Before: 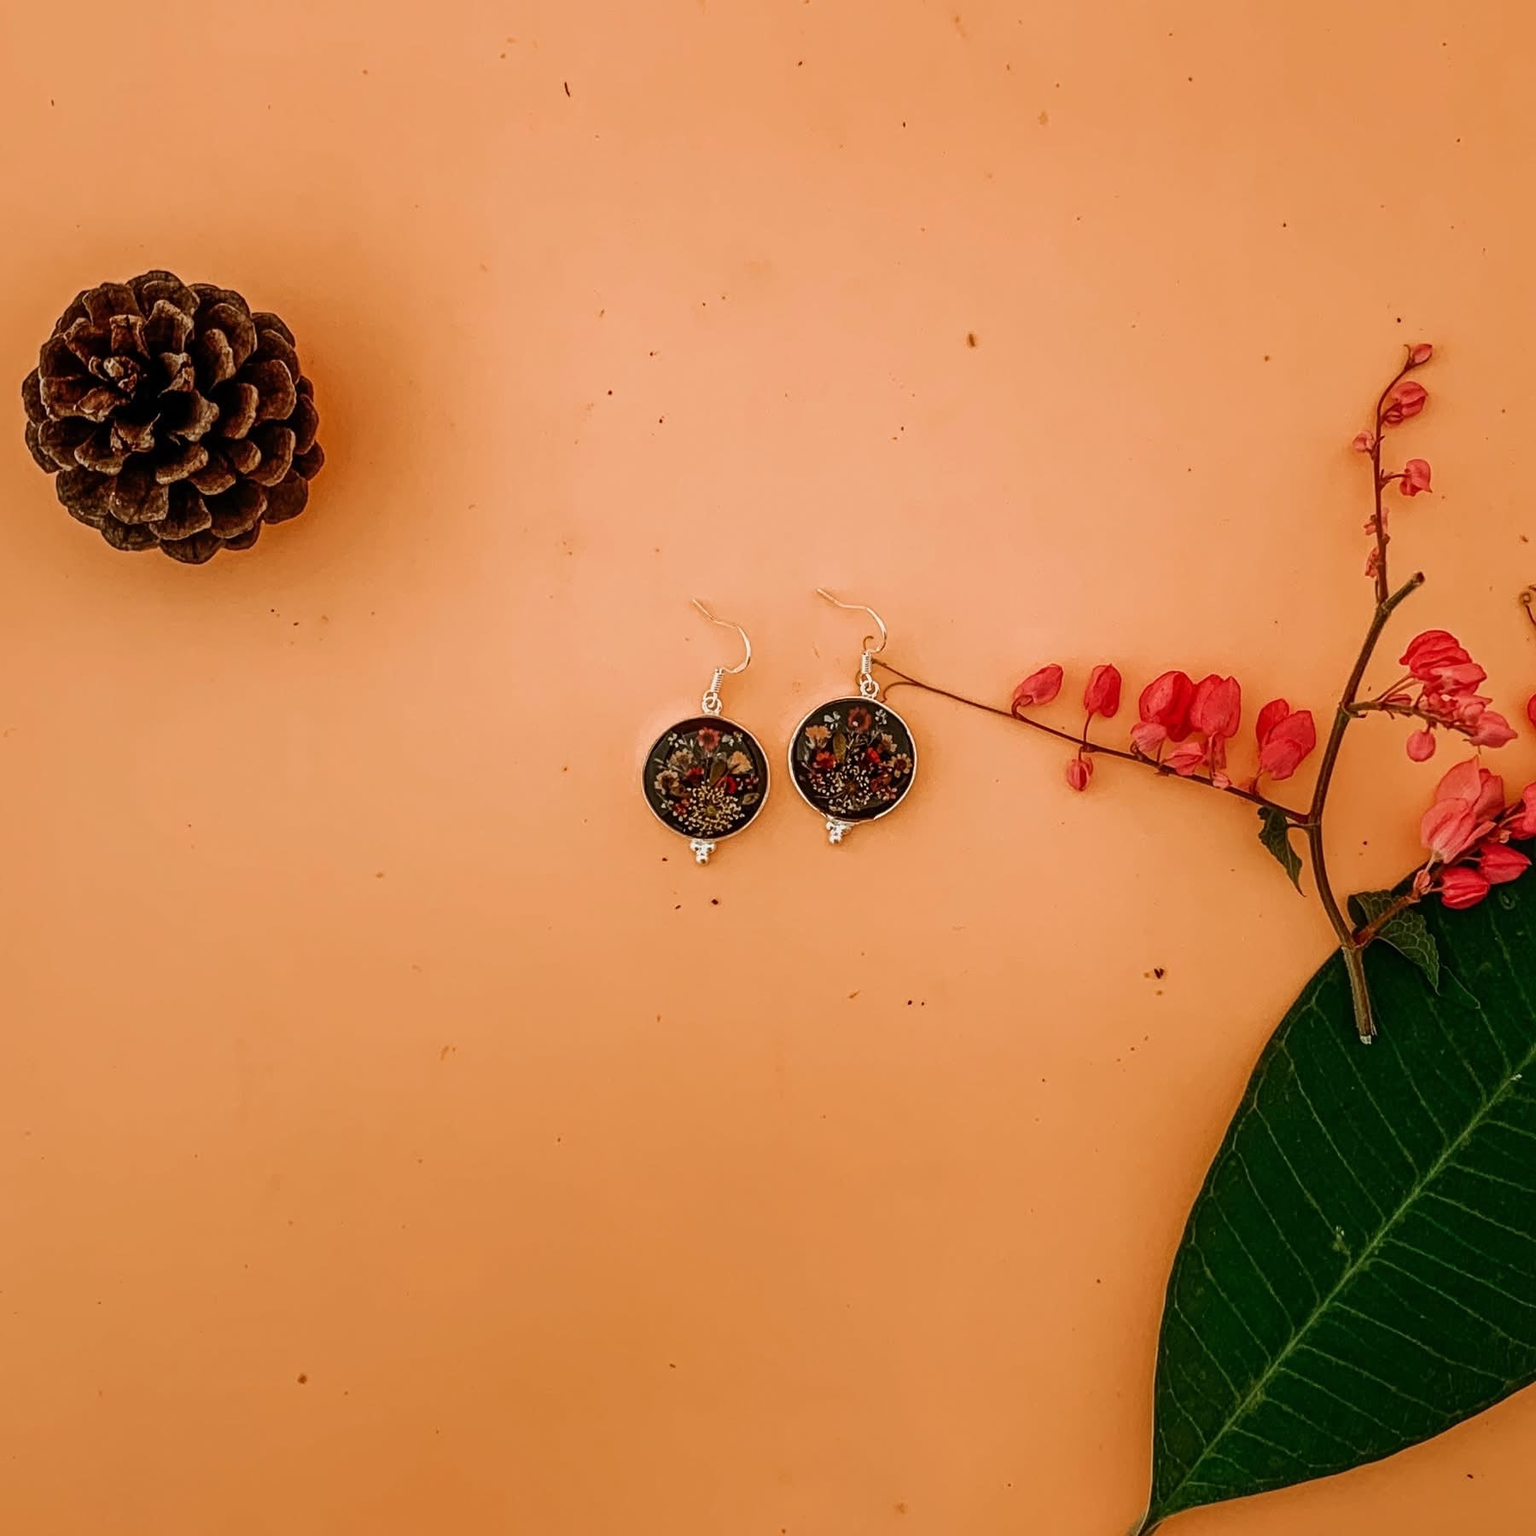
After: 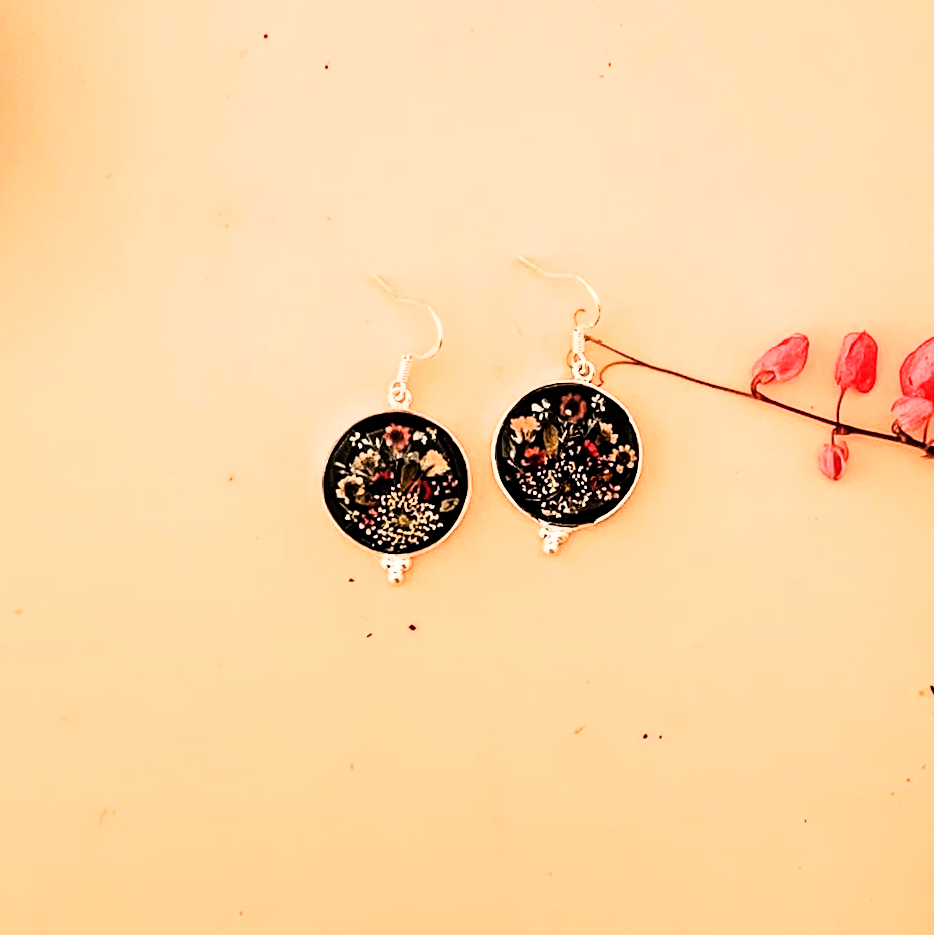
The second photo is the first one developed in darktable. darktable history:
contrast brightness saturation: contrast 0.01, saturation -0.05
levels: mode automatic, black 0.023%, white 99.97%, levels [0.062, 0.494, 0.925]
filmic rgb: black relative exposure -7.32 EV, white relative exposure 5.09 EV, hardness 3.2
tone equalizer: on, module defaults
rotate and perspective: rotation -2.29°, automatic cropping off
crop: left 25%, top 25%, right 25%, bottom 25%
rgb curve: curves: ch0 [(0, 0) (0.21, 0.15) (0.24, 0.21) (0.5, 0.75) (0.75, 0.96) (0.89, 0.99) (1, 1)]; ch1 [(0, 0.02) (0.21, 0.13) (0.25, 0.2) (0.5, 0.67) (0.75, 0.9) (0.89, 0.97) (1, 1)]; ch2 [(0, 0.02) (0.21, 0.13) (0.25, 0.2) (0.5, 0.67) (0.75, 0.9) (0.89, 0.97) (1, 1)], compensate middle gray true
